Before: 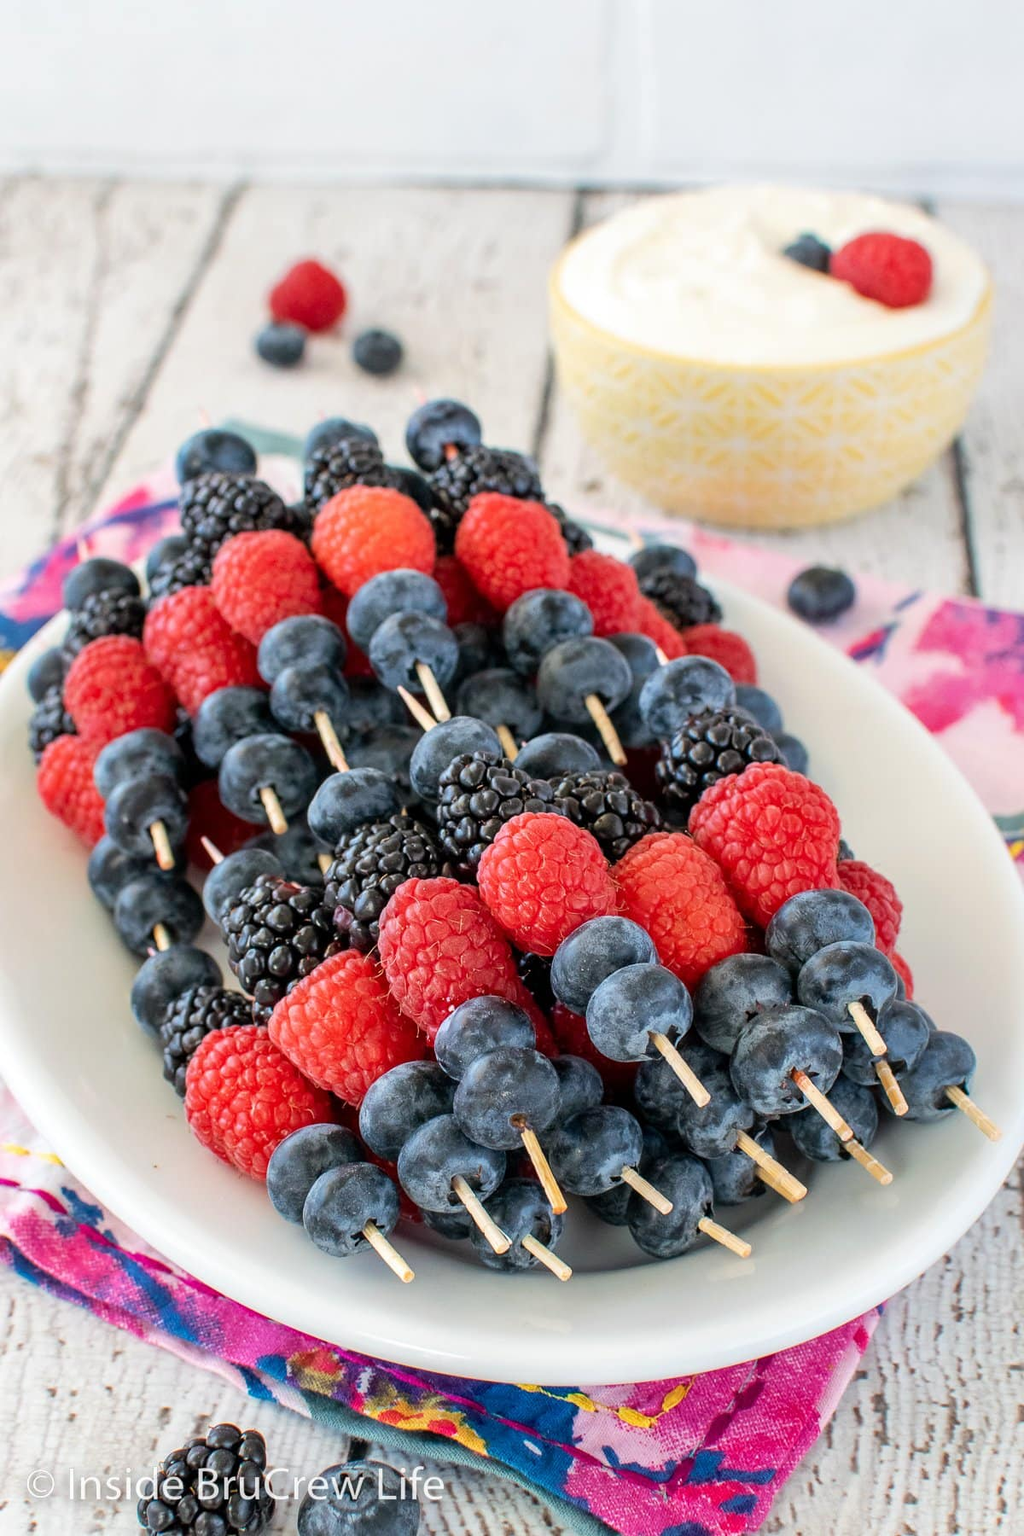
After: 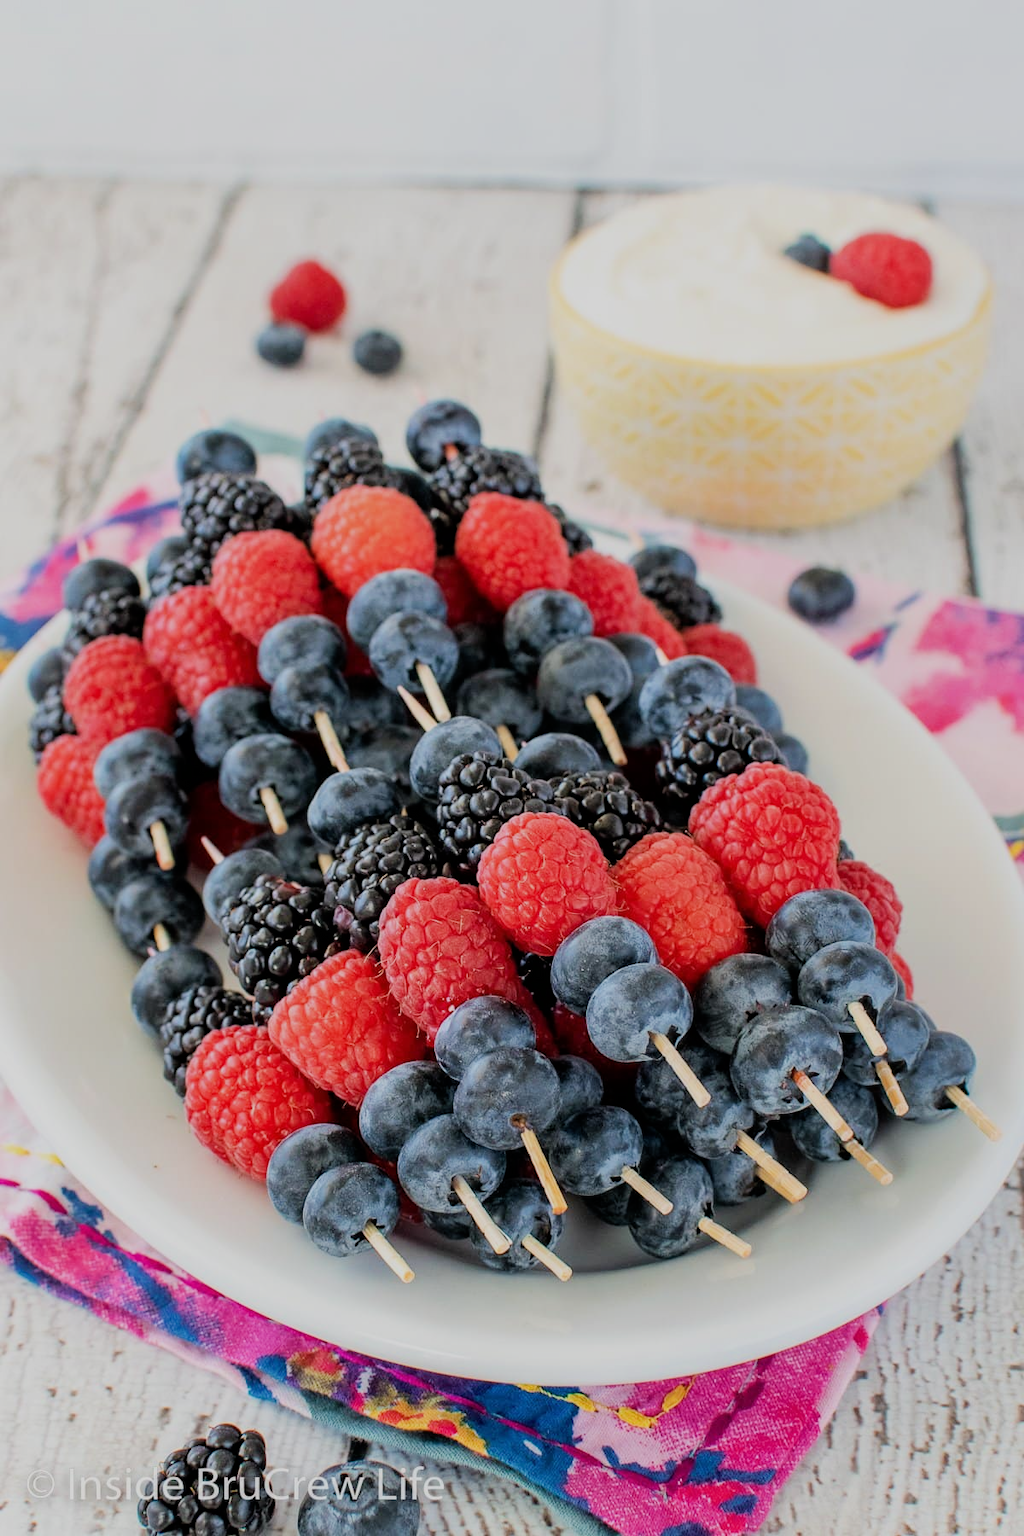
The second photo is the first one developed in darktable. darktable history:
filmic rgb: black relative exposure -8.44 EV, white relative exposure 4.68 EV, threshold 3.01 EV, hardness 3.83, enable highlight reconstruction true
